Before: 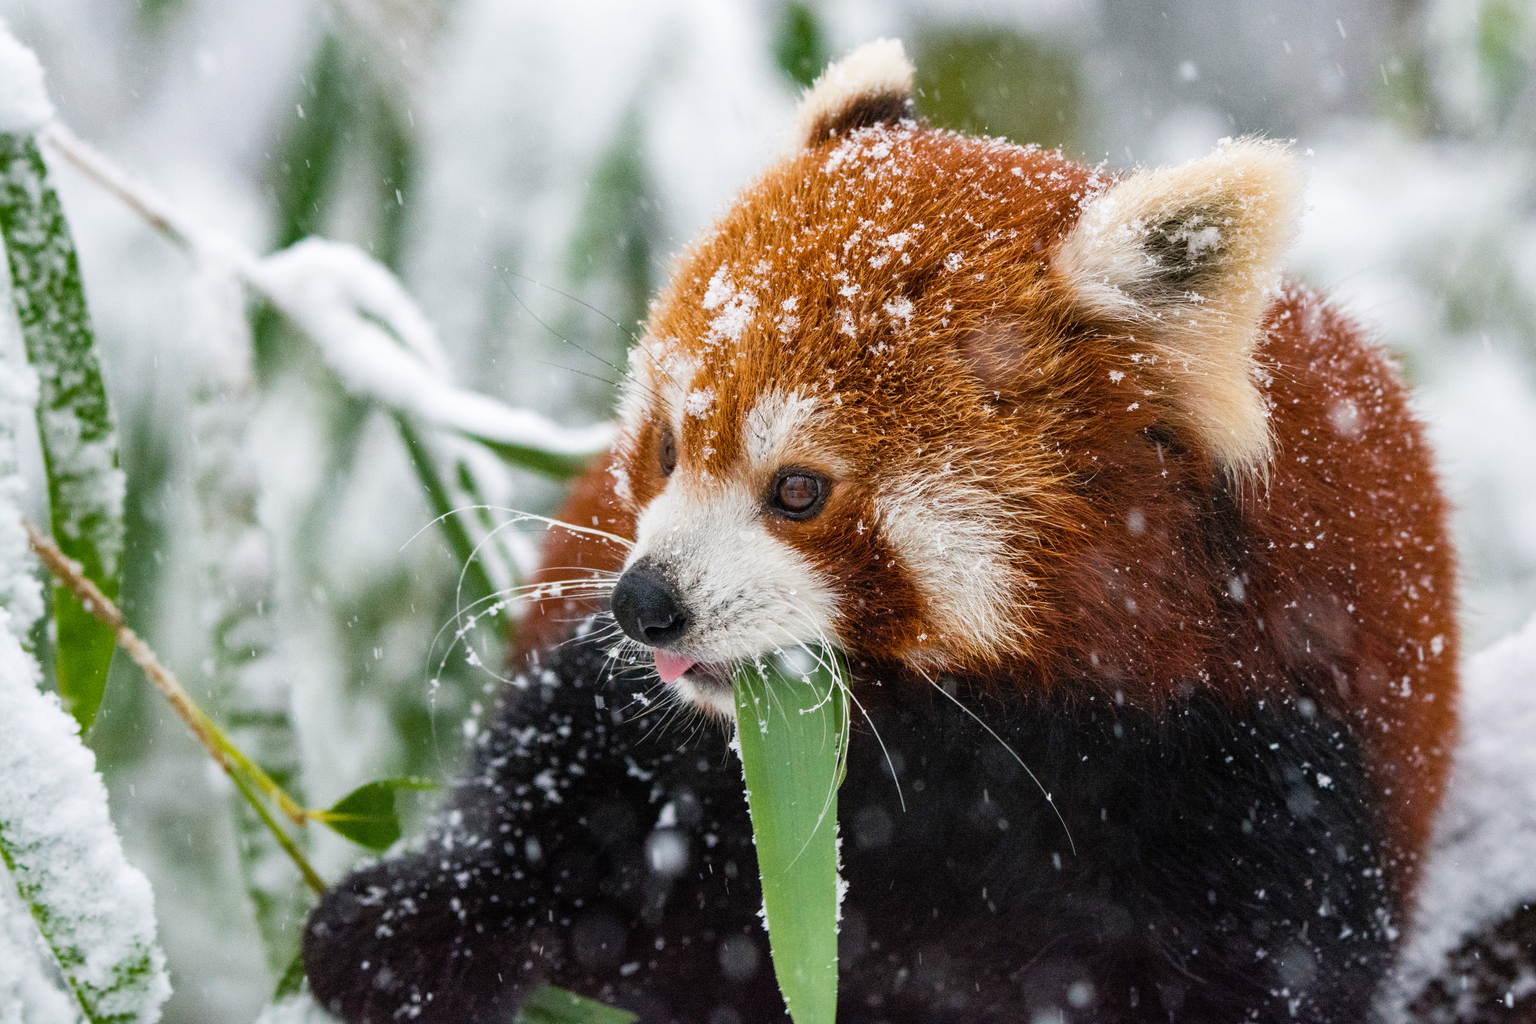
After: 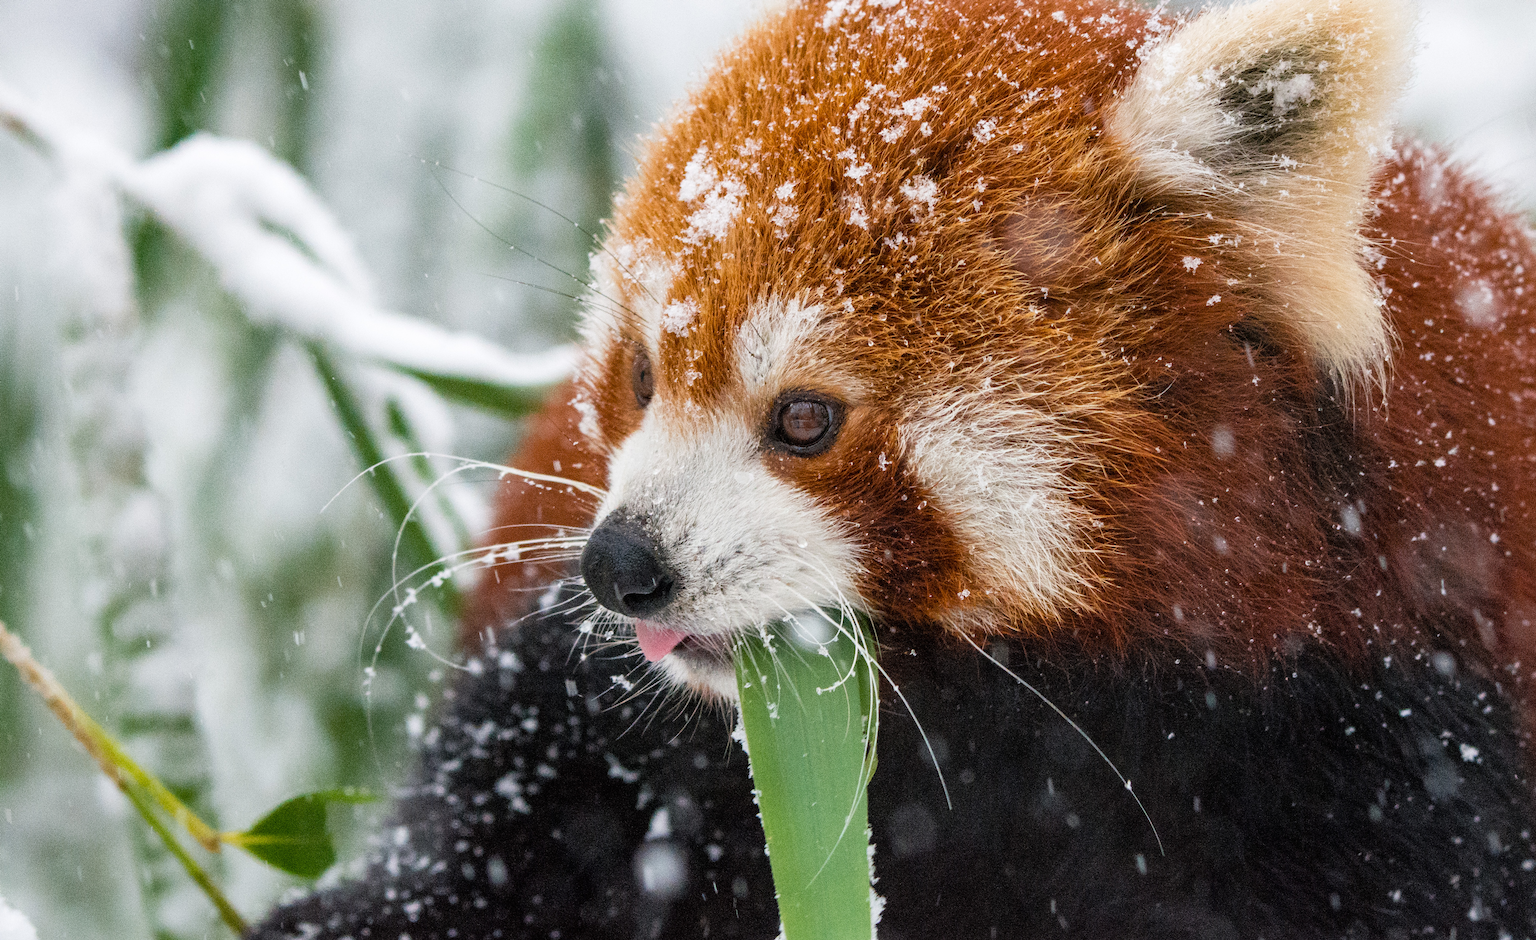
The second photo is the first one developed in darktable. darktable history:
rotate and perspective: rotation -2.22°, lens shift (horizontal) -0.022, automatic cropping off
crop: left 9.712%, top 16.928%, right 10.845%, bottom 12.332%
